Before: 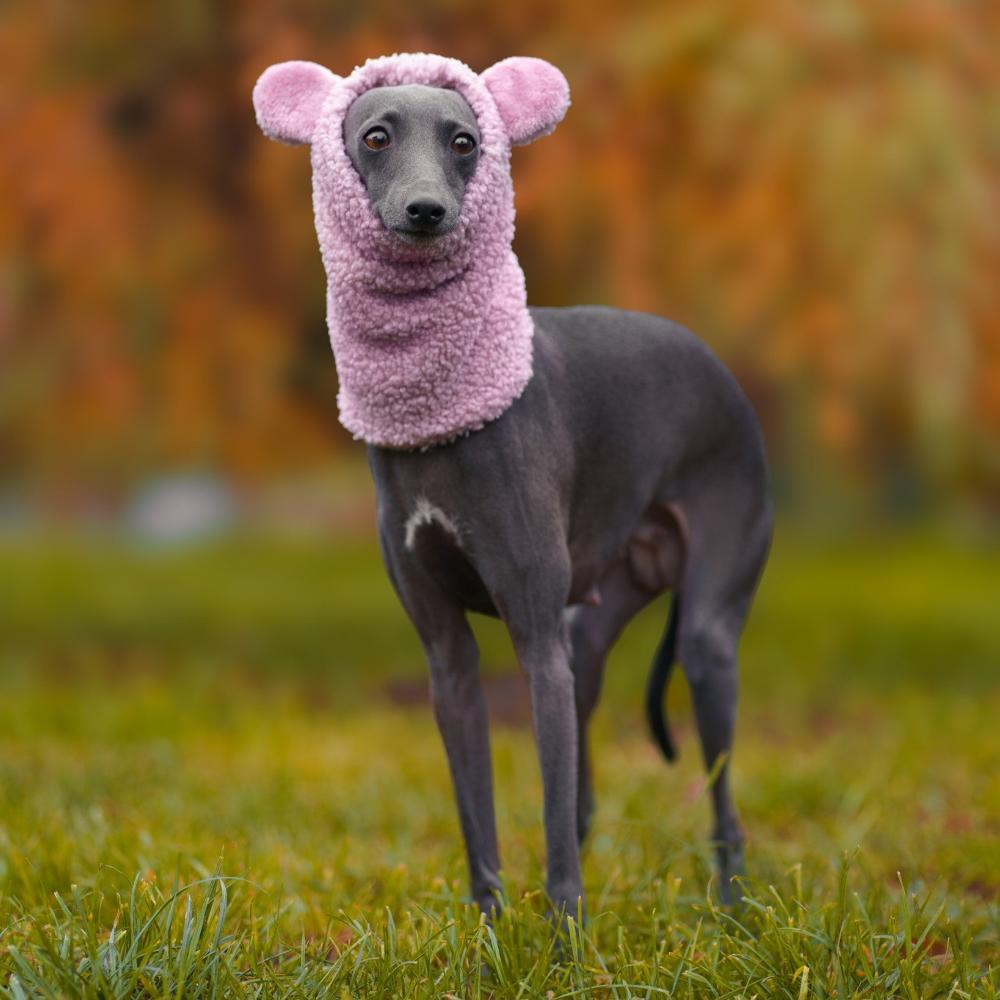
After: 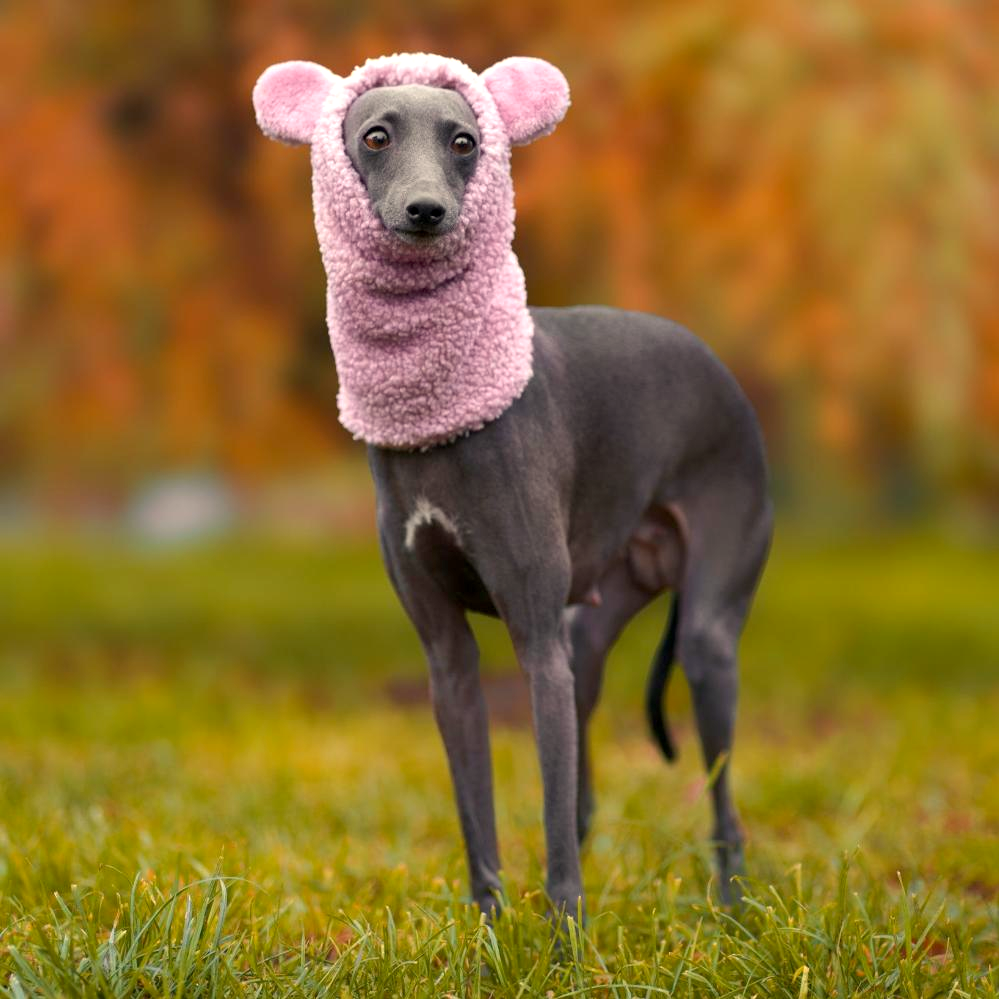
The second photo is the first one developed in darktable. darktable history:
white balance: red 1.045, blue 0.932
exposure: black level correction 0.003, exposure 0.383 EV, compensate highlight preservation false
